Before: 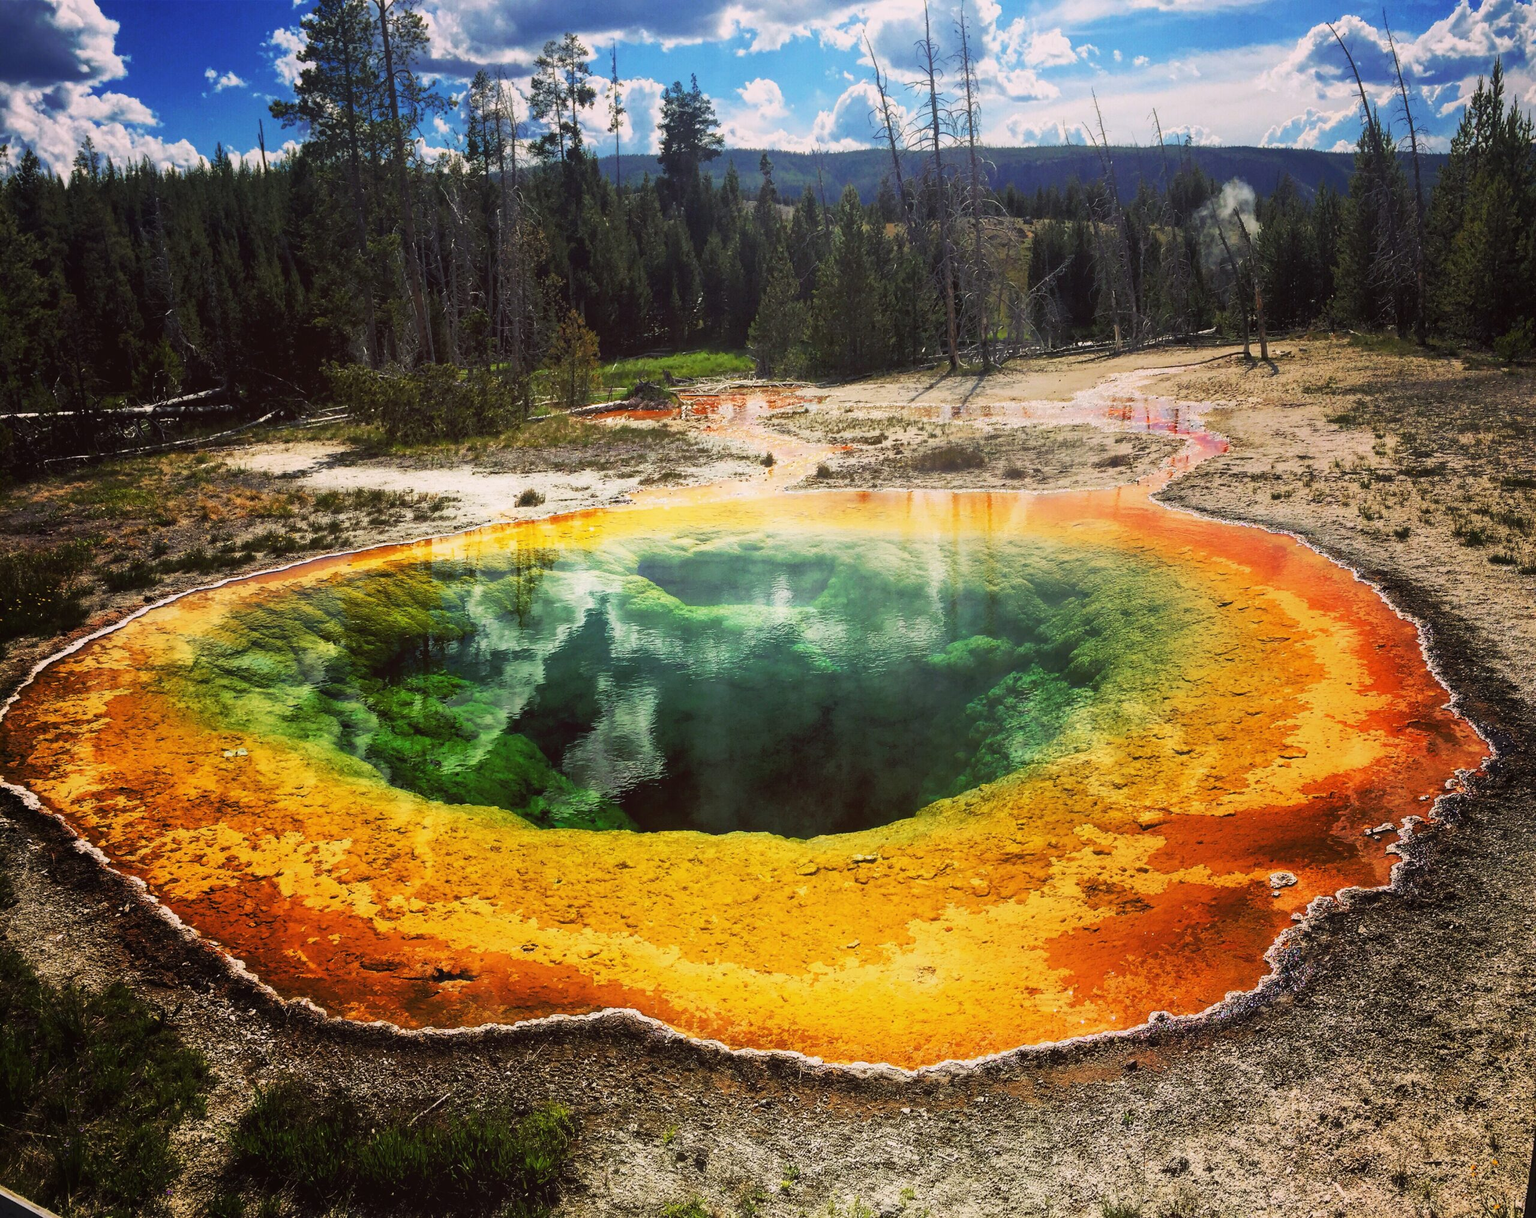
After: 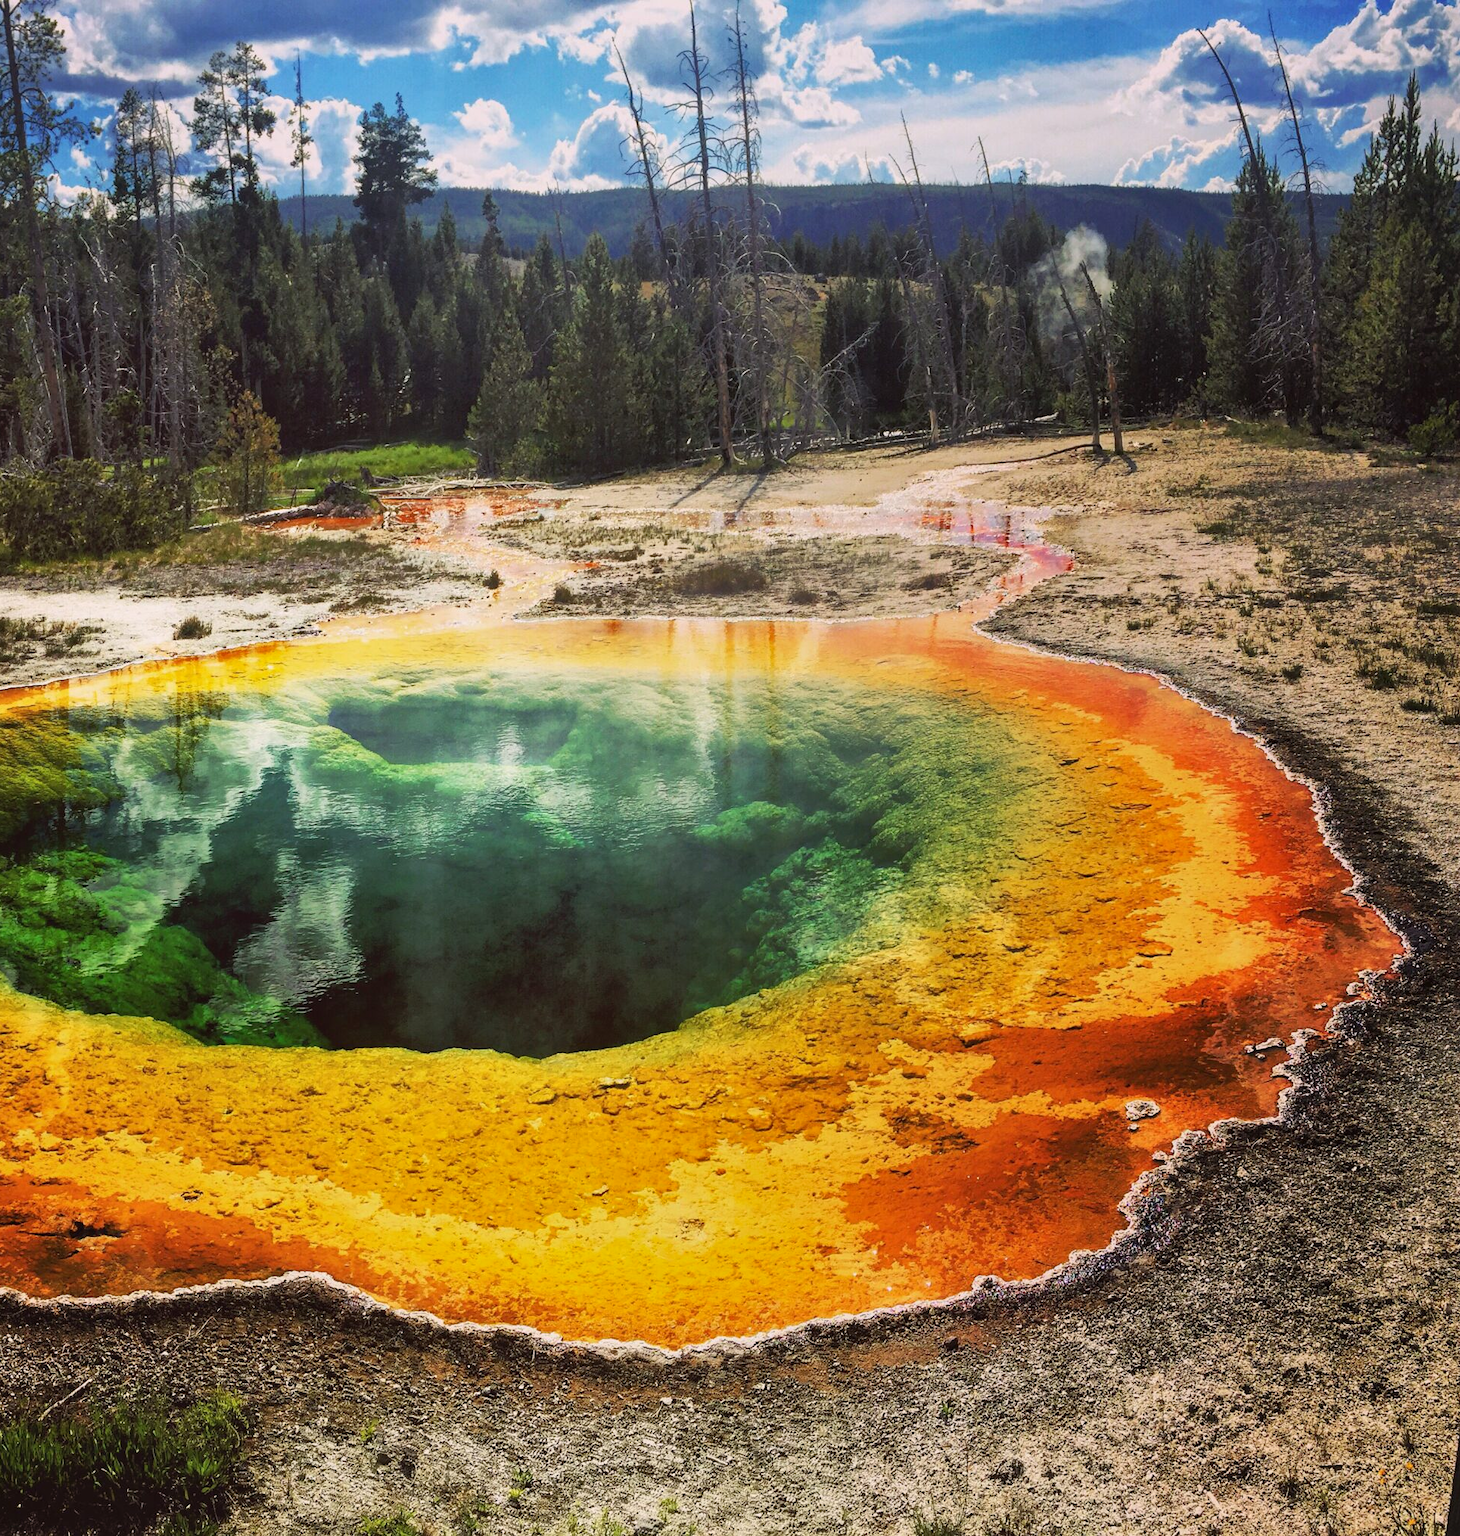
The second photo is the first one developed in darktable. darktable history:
crop and rotate: left 24.6%
shadows and highlights: soften with gaussian
